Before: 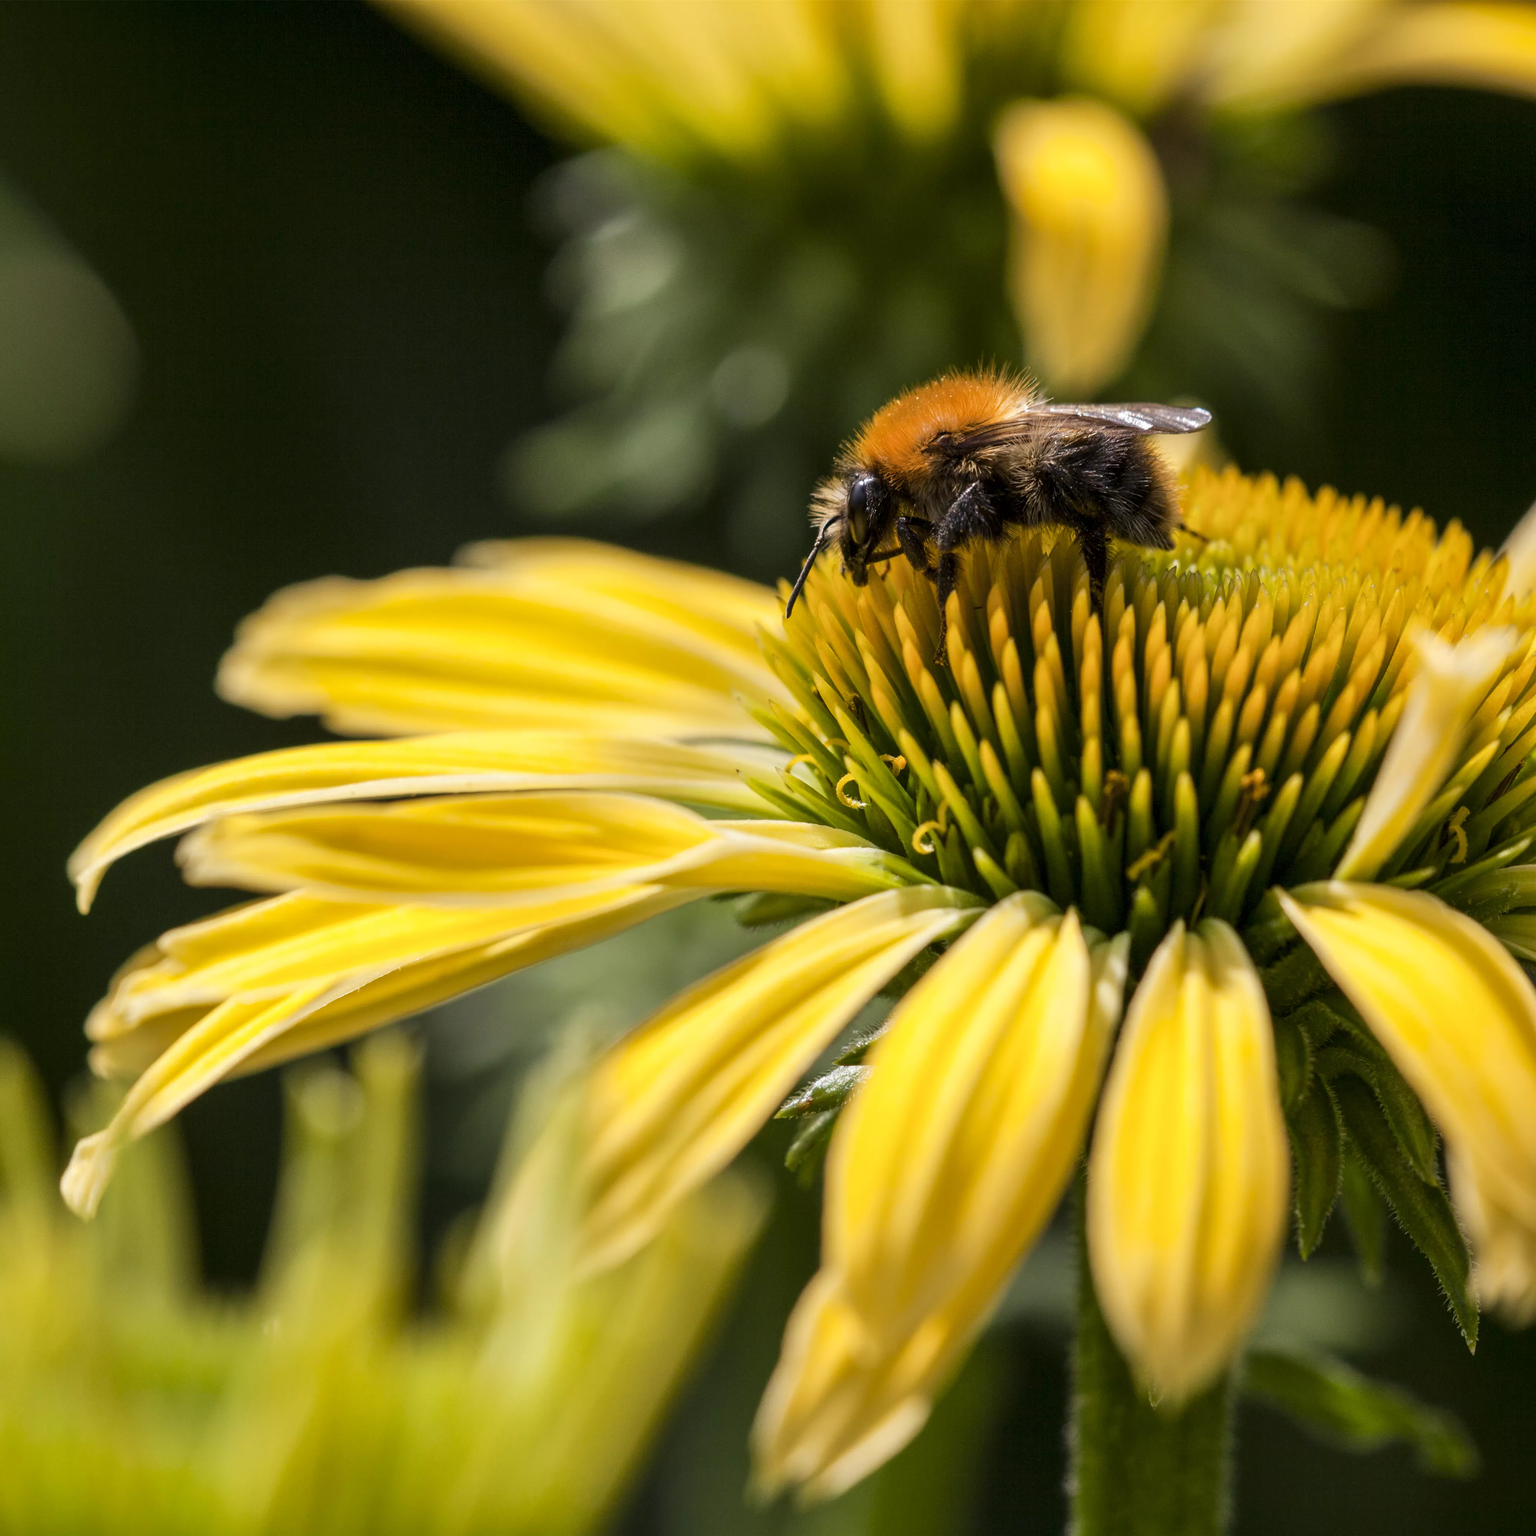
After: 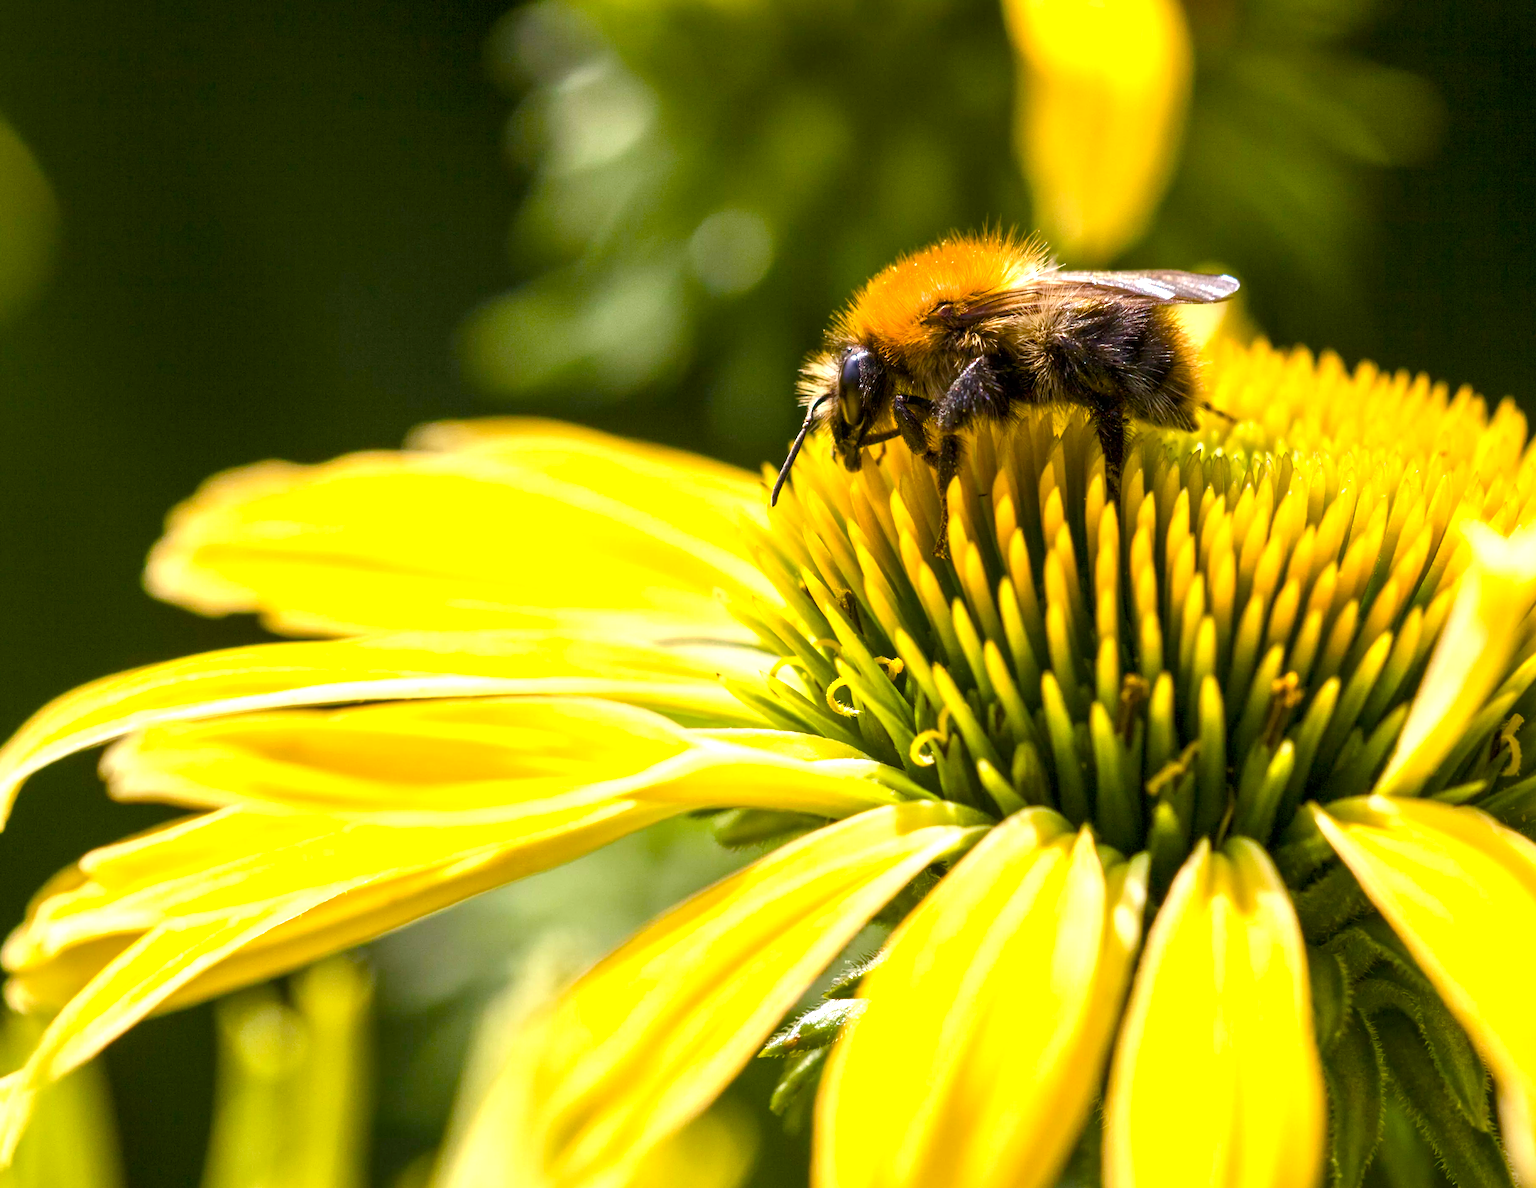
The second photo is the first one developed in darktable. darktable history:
exposure: exposure 1 EV, compensate highlight preservation false
crop: left 5.596%, top 10.314%, right 3.534%, bottom 19.395%
color balance rgb: perceptual saturation grading › global saturation 20%, perceptual saturation grading › highlights -25%, perceptual saturation grading › shadows 50.52%, global vibrance 40.24%
